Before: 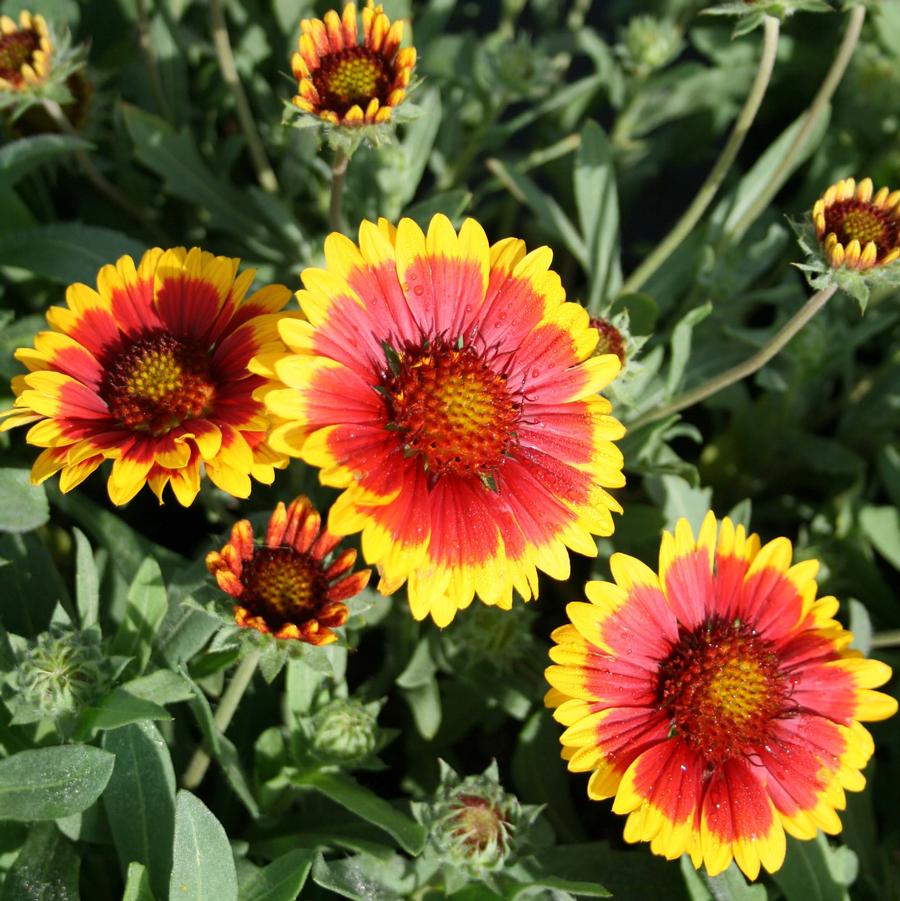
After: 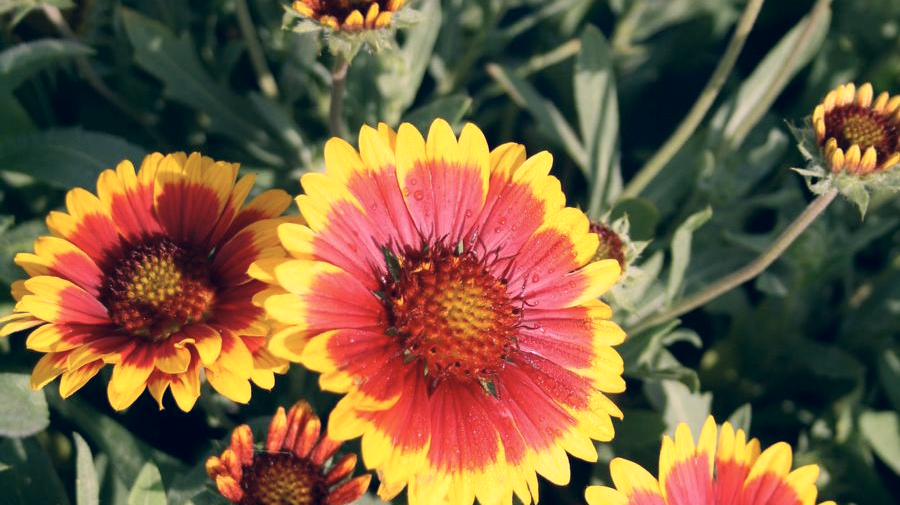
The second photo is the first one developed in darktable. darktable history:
color correction: highlights a* 14.46, highlights b* 5.85, shadows a* -5.53, shadows b* -15.24, saturation 0.85
crop and rotate: top 10.605%, bottom 33.274%
